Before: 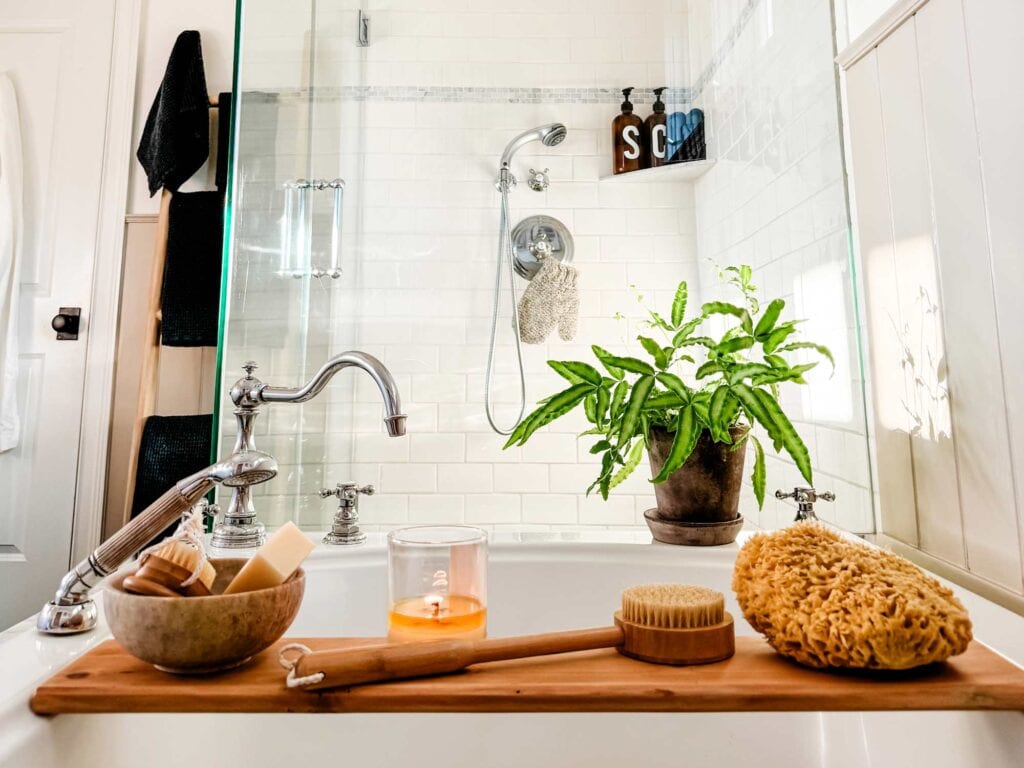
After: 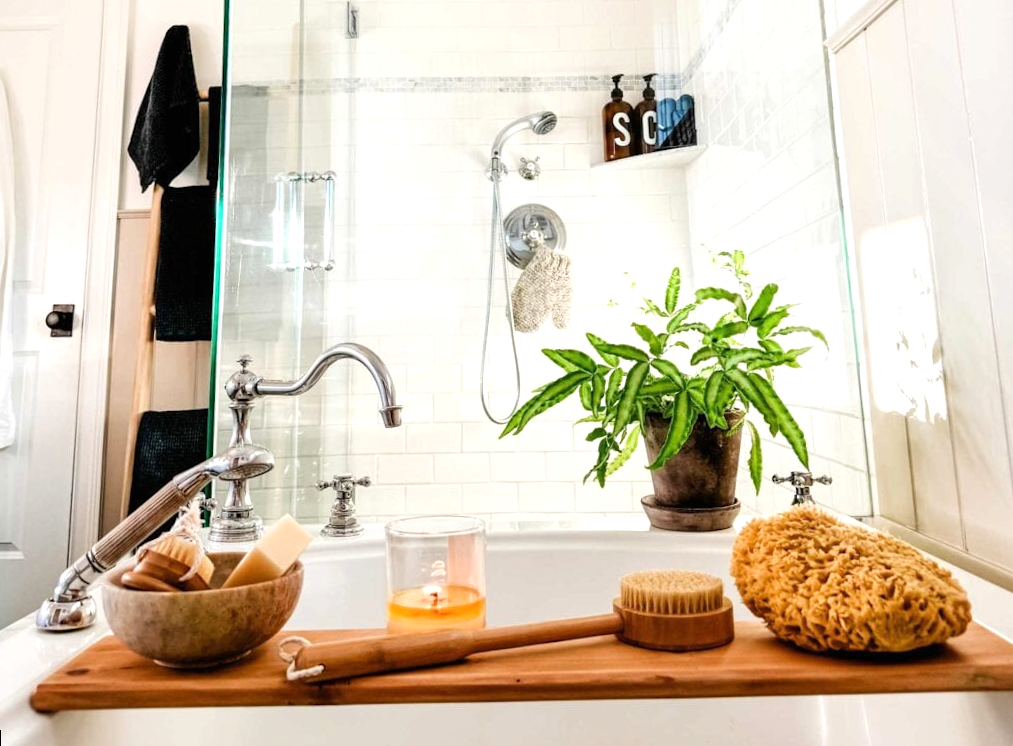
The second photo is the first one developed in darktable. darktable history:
rotate and perspective: rotation -1°, crop left 0.011, crop right 0.989, crop top 0.025, crop bottom 0.975
exposure: black level correction 0, exposure 0.3 EV, compensate highlight preservation false
